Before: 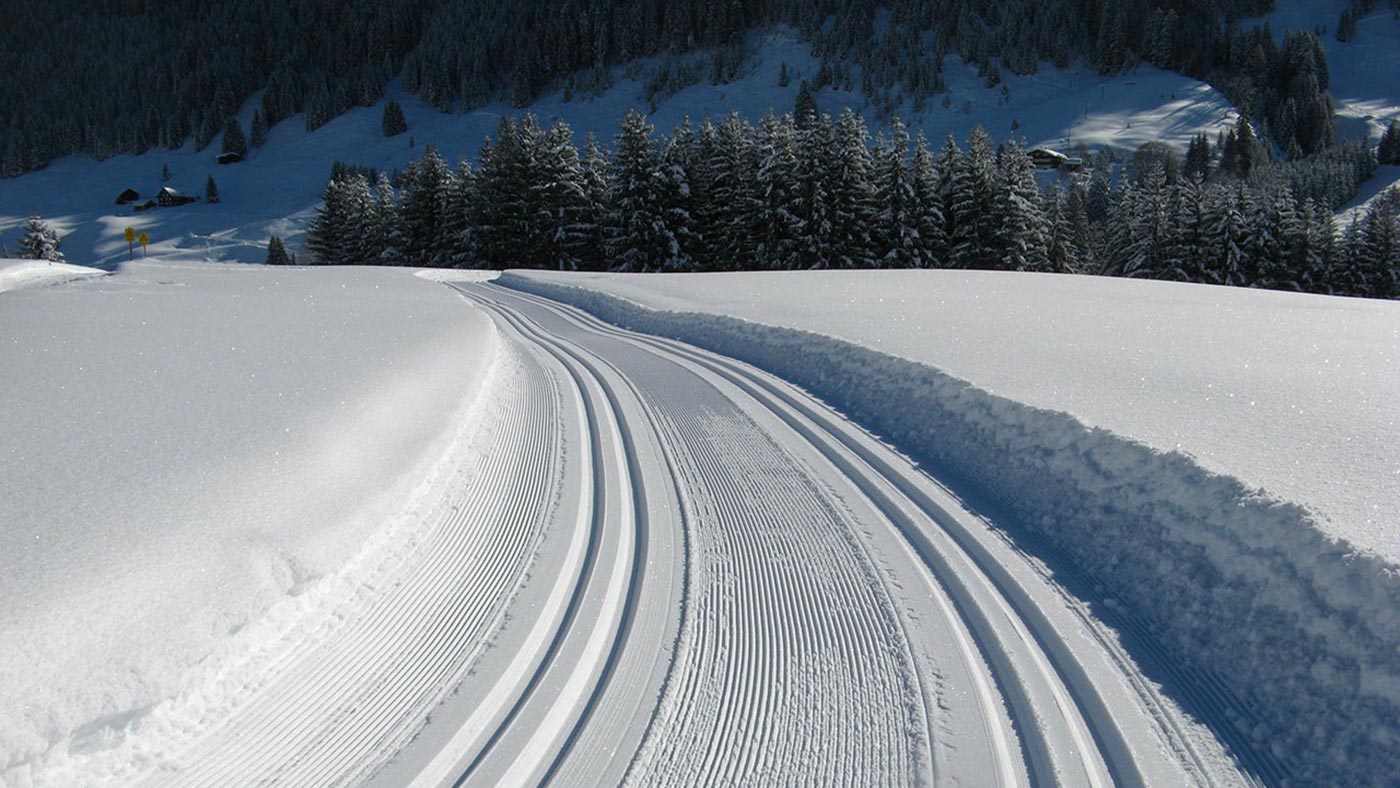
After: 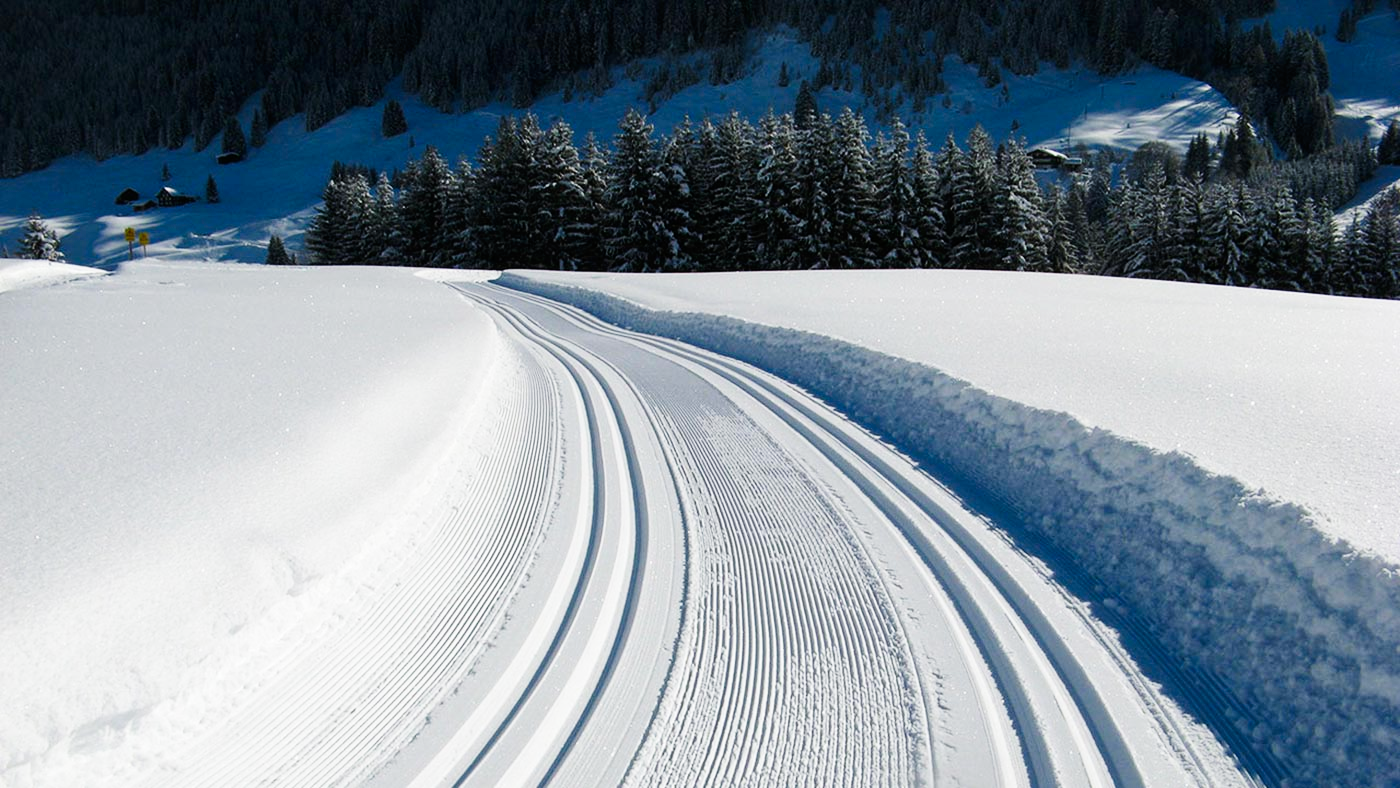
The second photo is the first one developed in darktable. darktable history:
tone curve: curves: ch0 [(0, 0) (0.051, 0.021) (0.11, 0.069) (0.249, 0.235) (0.452, 0.526) (0.596, 0.713) (0.703, 0.83) (0.851, 0.938) (1, 1)]; ch1 [(0, 0) (0.1, 0.038) (0.318, 0.221) (0.413, 0.325) (0.443, 0.412) (0.483, 0.474) (0.503, 0.501) (0.516, 0.517) (0.548, 0.568) (0.569, 0.599) (0.594, 0.634) (0.666, 0.701) (1, 1)]; ch2 [(0, 0) (0.453, 0.435) (0.479, 0.476) (0.504, 0.5) (0.529, 0.537) (0.556, 0.583) (0.584, 0.618) (0.824, 0.815) (1, 1)], preserve colors none
